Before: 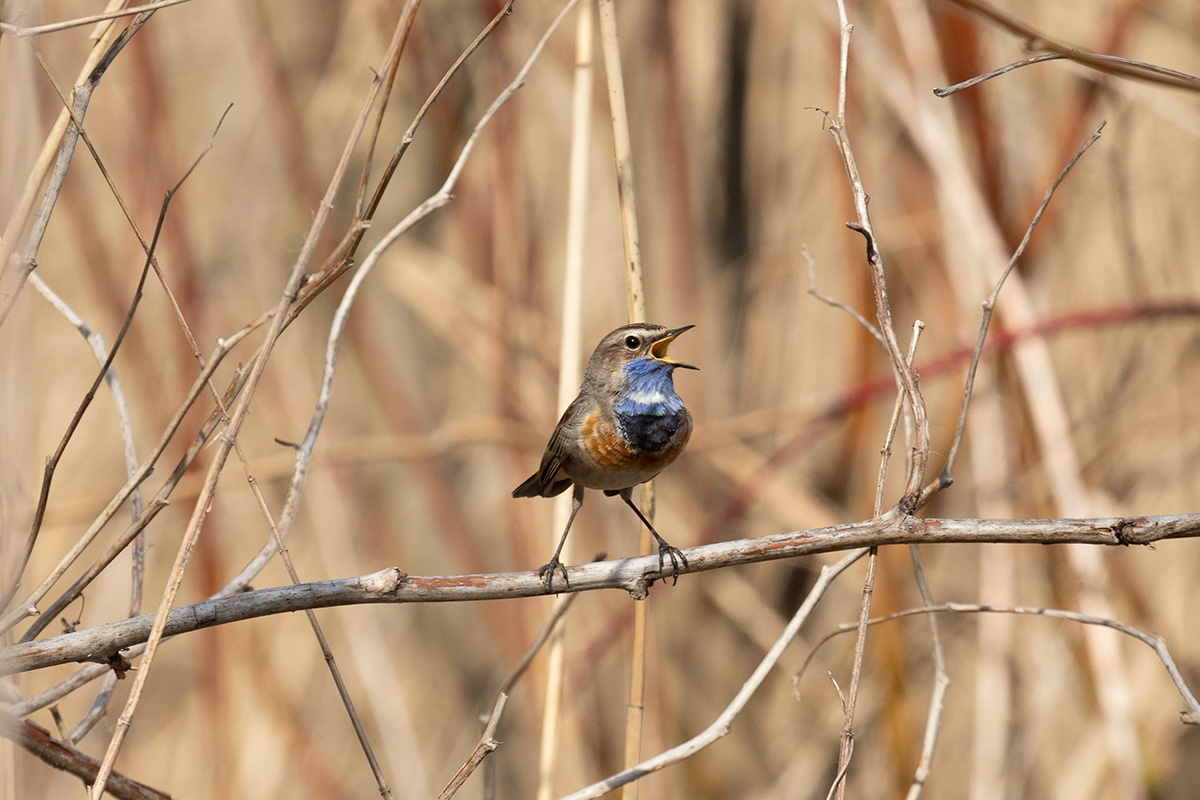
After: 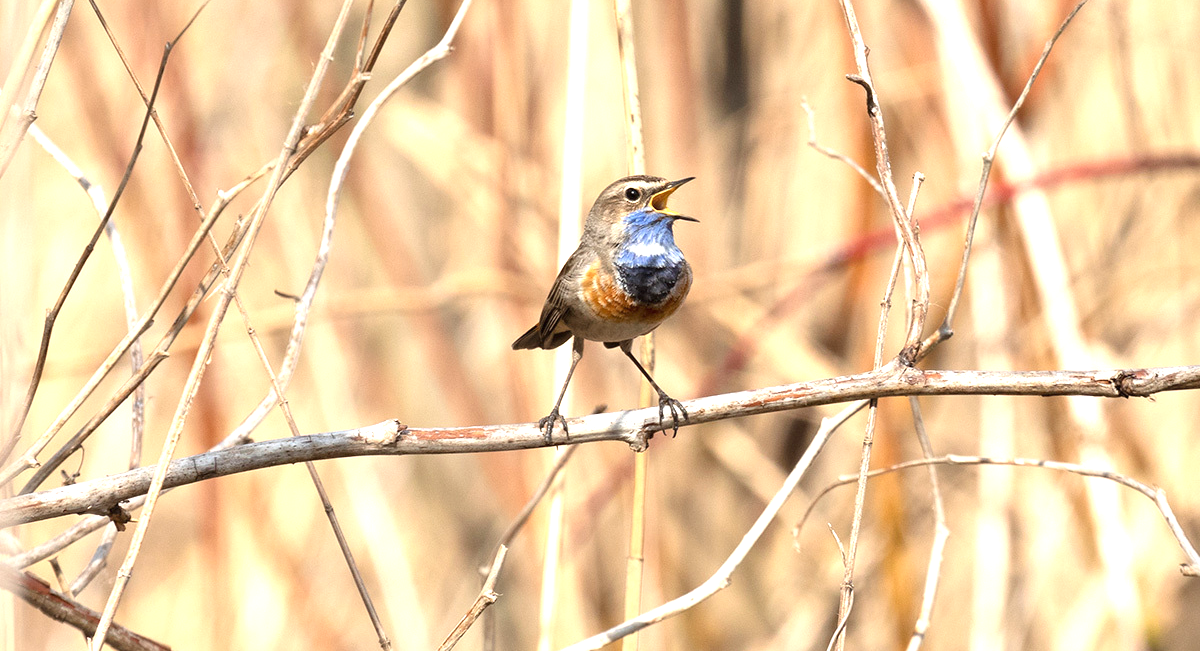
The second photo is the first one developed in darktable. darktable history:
crop and rotate: top 18.507%
exposure: black level correction 0, exposure 1.1 EV, compensate exposure bias true, compensate highlight preservation false
